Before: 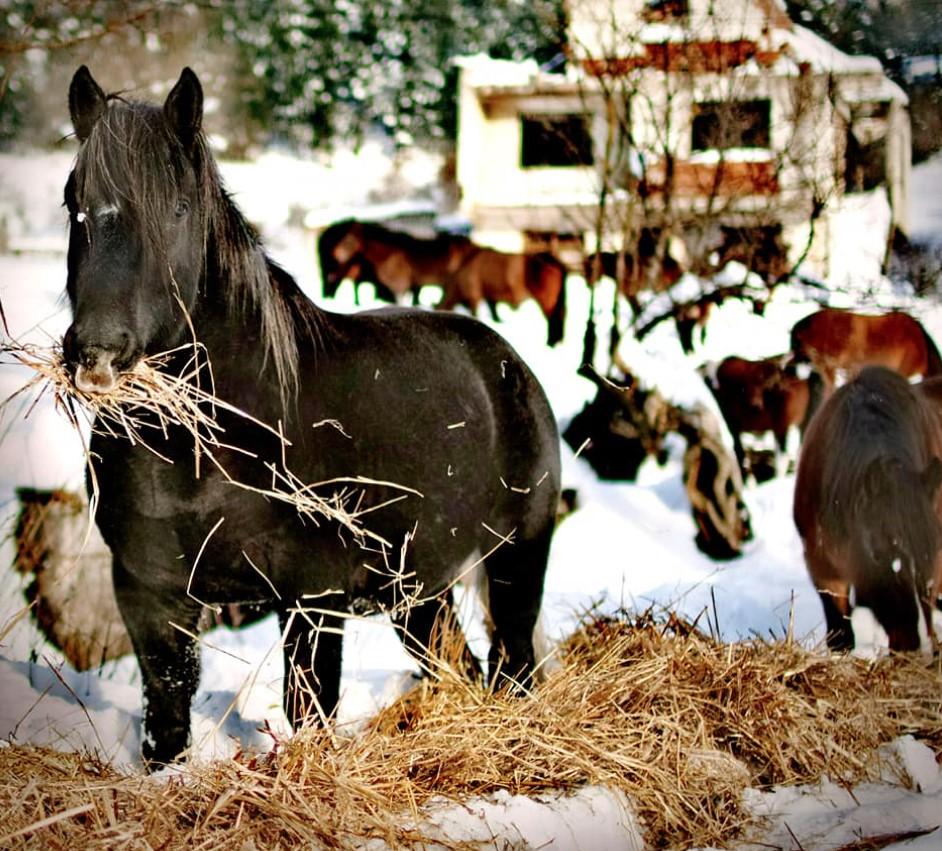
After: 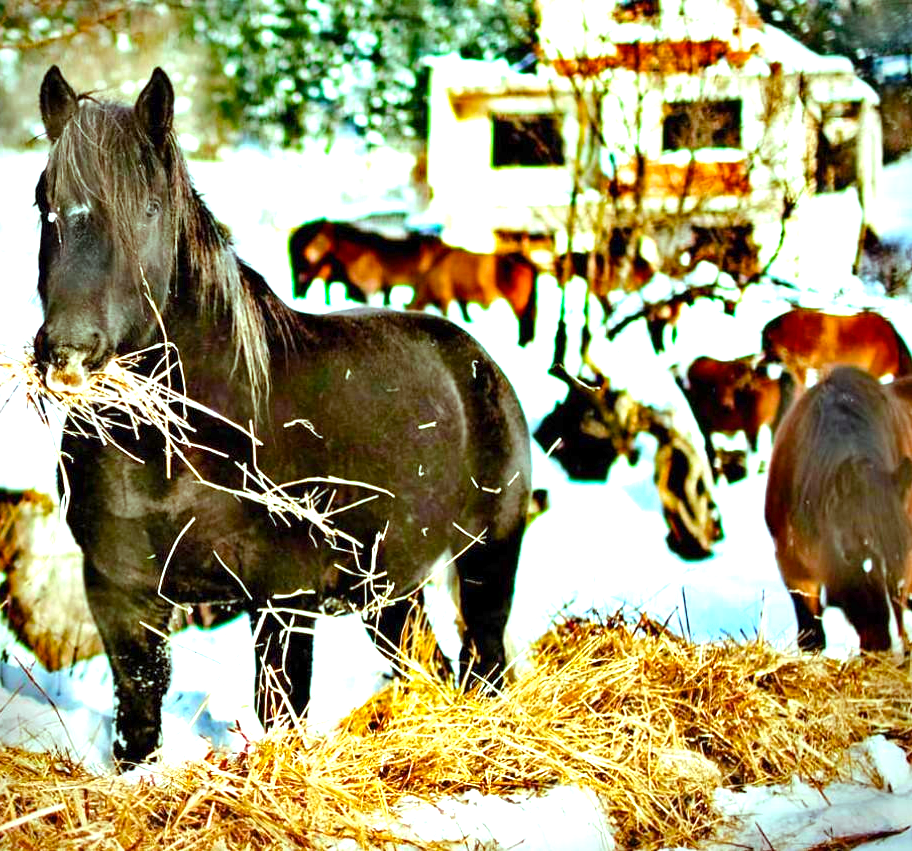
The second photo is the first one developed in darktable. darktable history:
exposure: exposure 0.911 EV, compensate highlight preservation false
color balance rgb: highlights gain › chroma 4.102%, highlights gain › hue 200.02°, linear chroma grading › global chroma 14.631%, perceptual saturation grading › global saturation 19.738%, perceptual brilliance grading › global brilliance 10.109%, perceptual brilliance grading › shadows 14.886%
crop and rotate: left 3.171%
